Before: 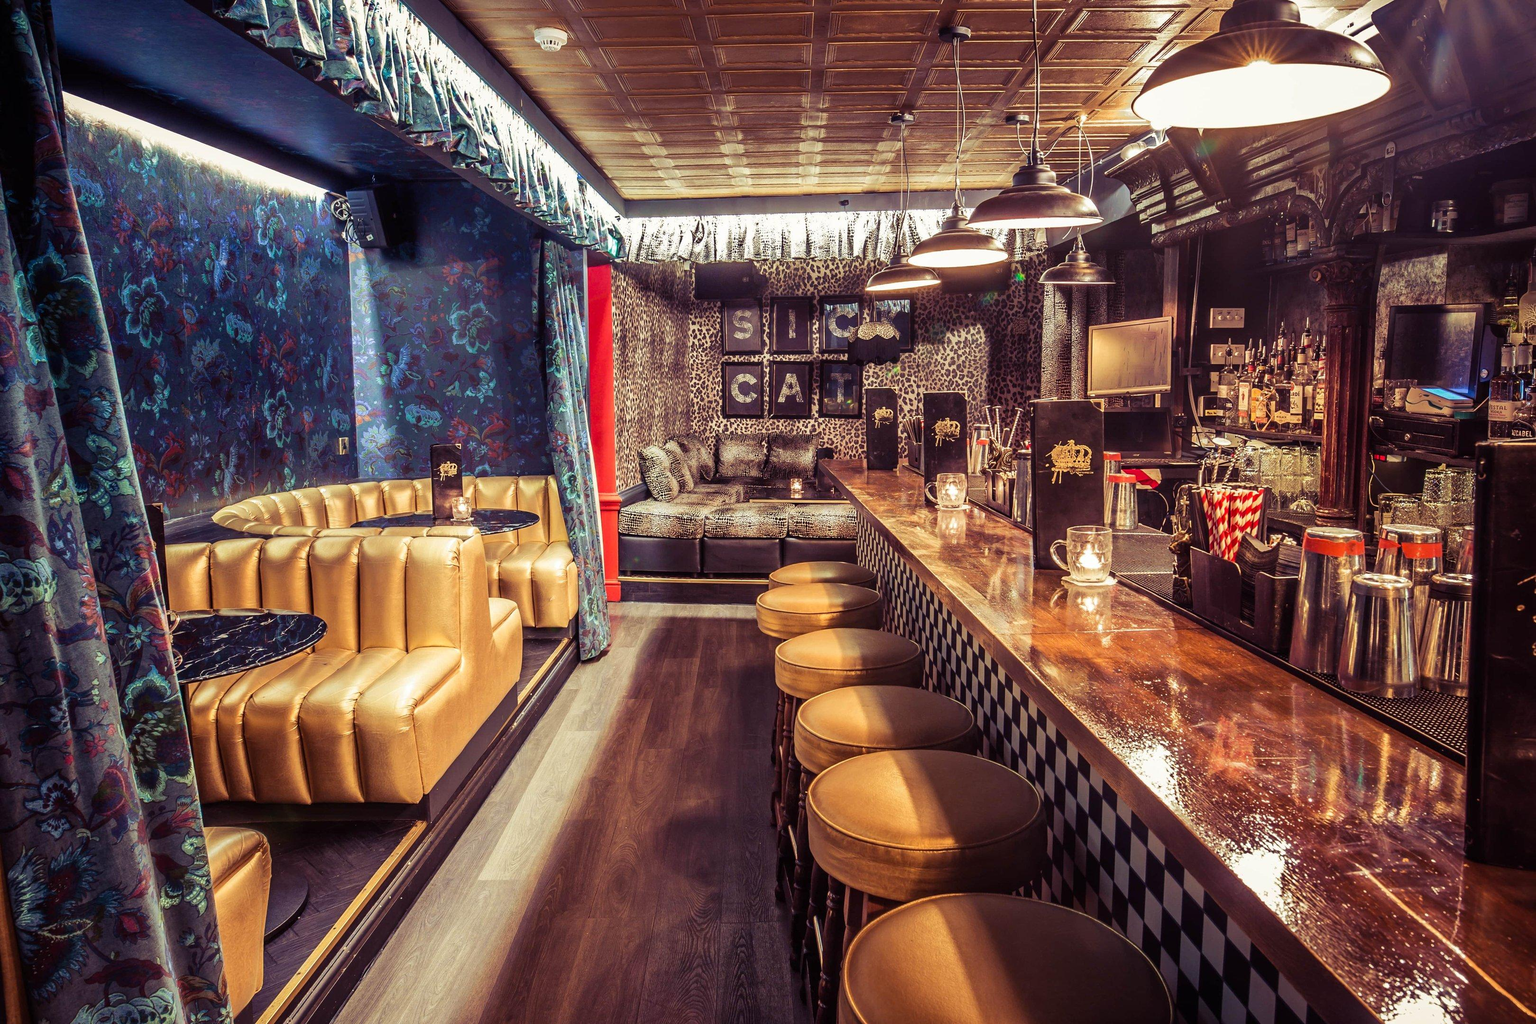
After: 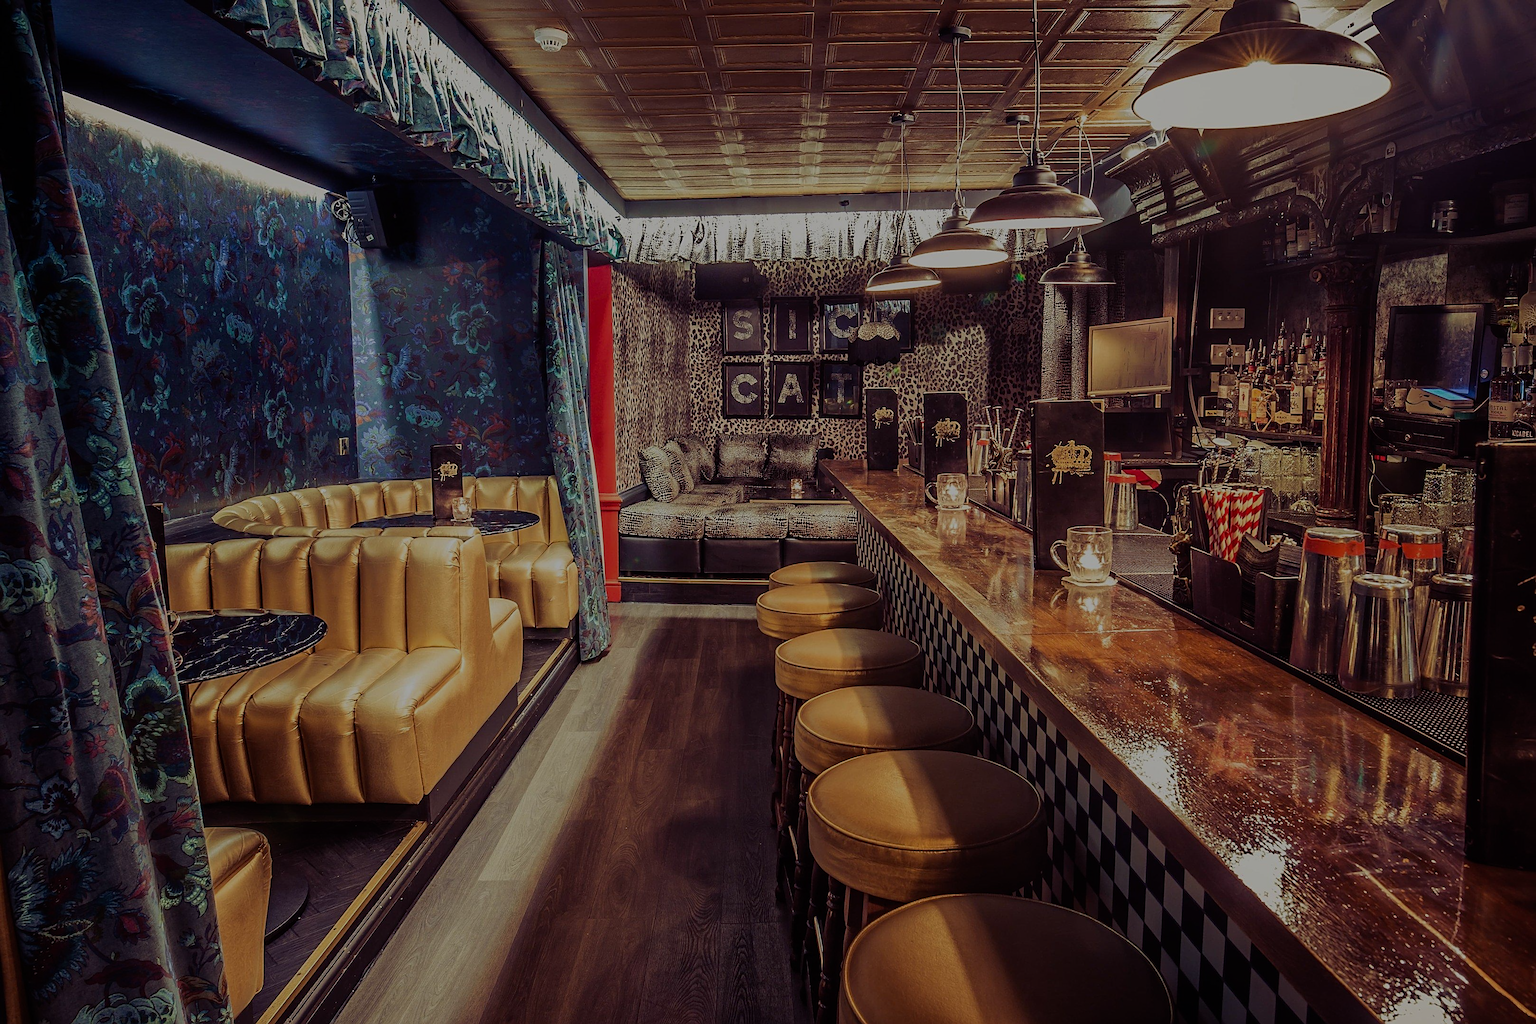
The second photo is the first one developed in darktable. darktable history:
exposure: exposure -1.468 EV, compensate highlight preservation false
sharpen: on, module defaults
